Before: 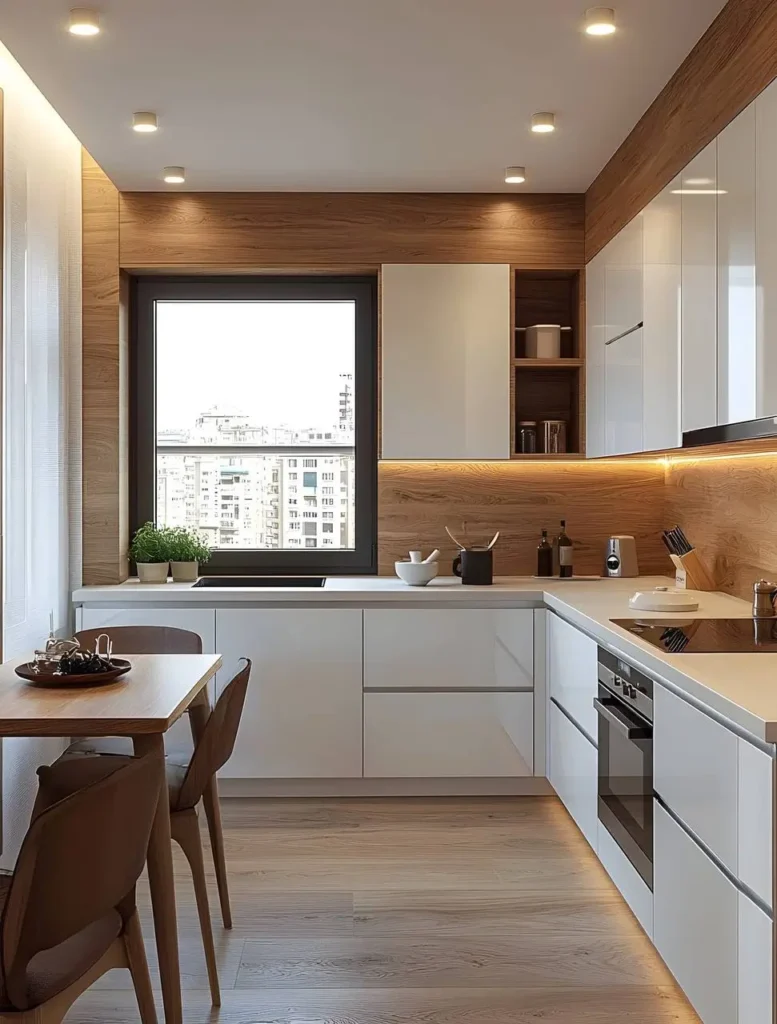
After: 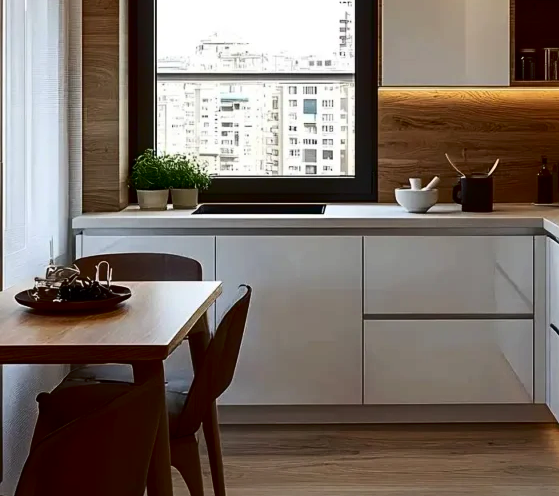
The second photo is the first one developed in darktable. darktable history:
shadows and highlights: shadows 25, highlights -25
crop: top 36.498%, right 27.964%, bottom 14.995%
contrast brightness saturation: contrast 0.24, brightness -0.24, saturation 0.14
